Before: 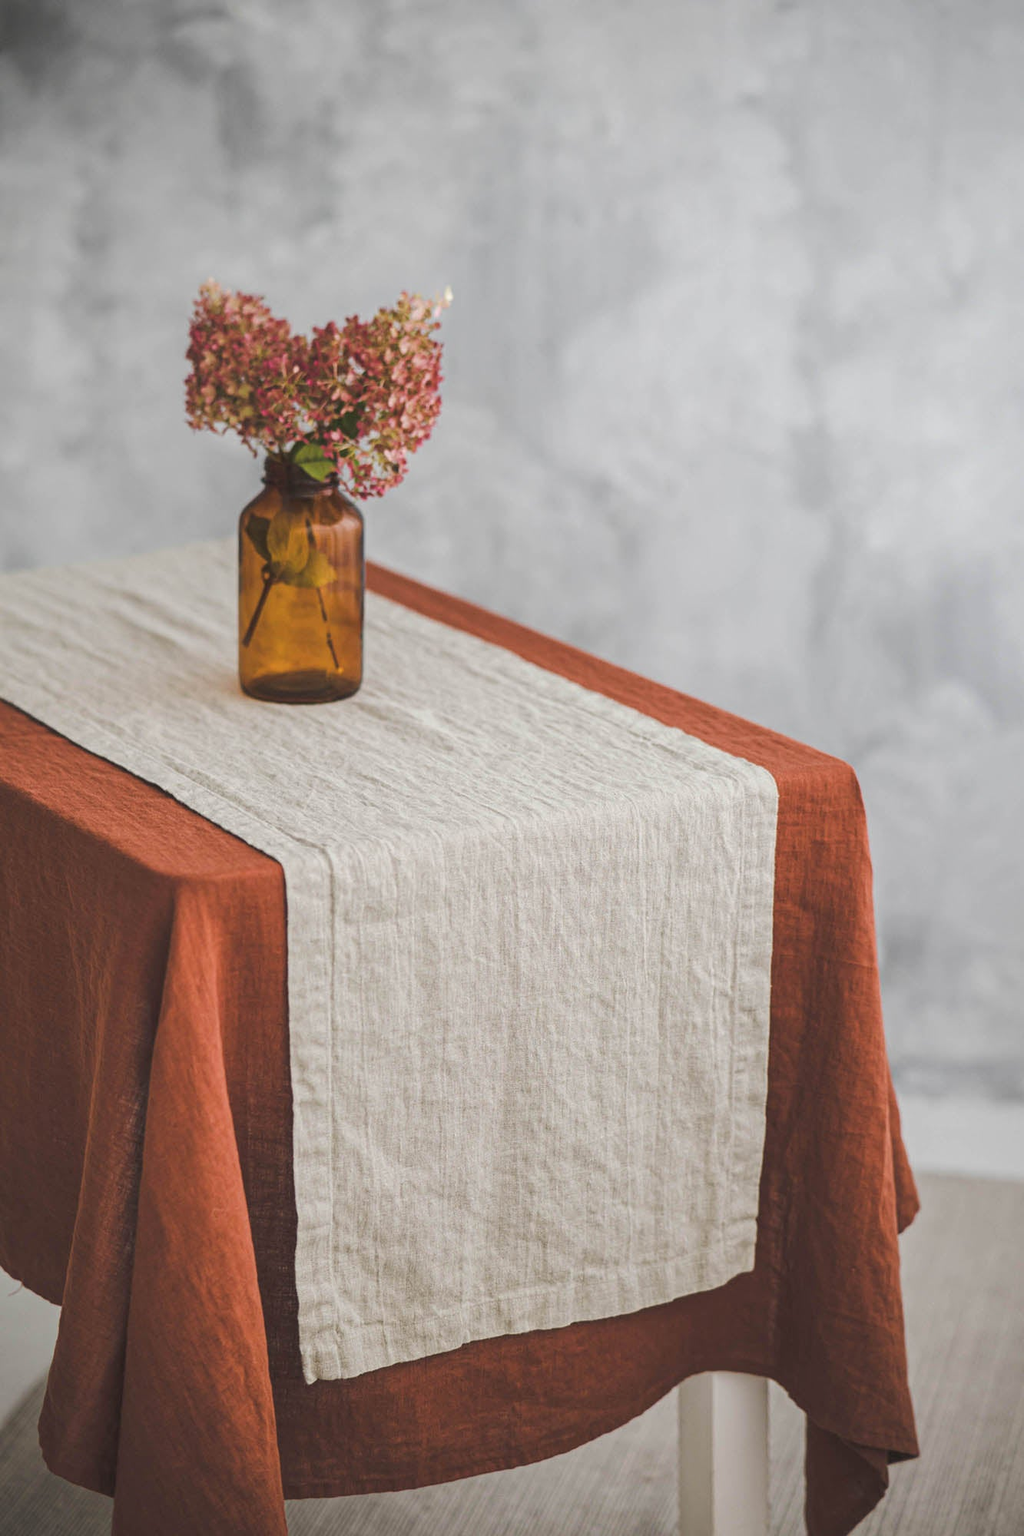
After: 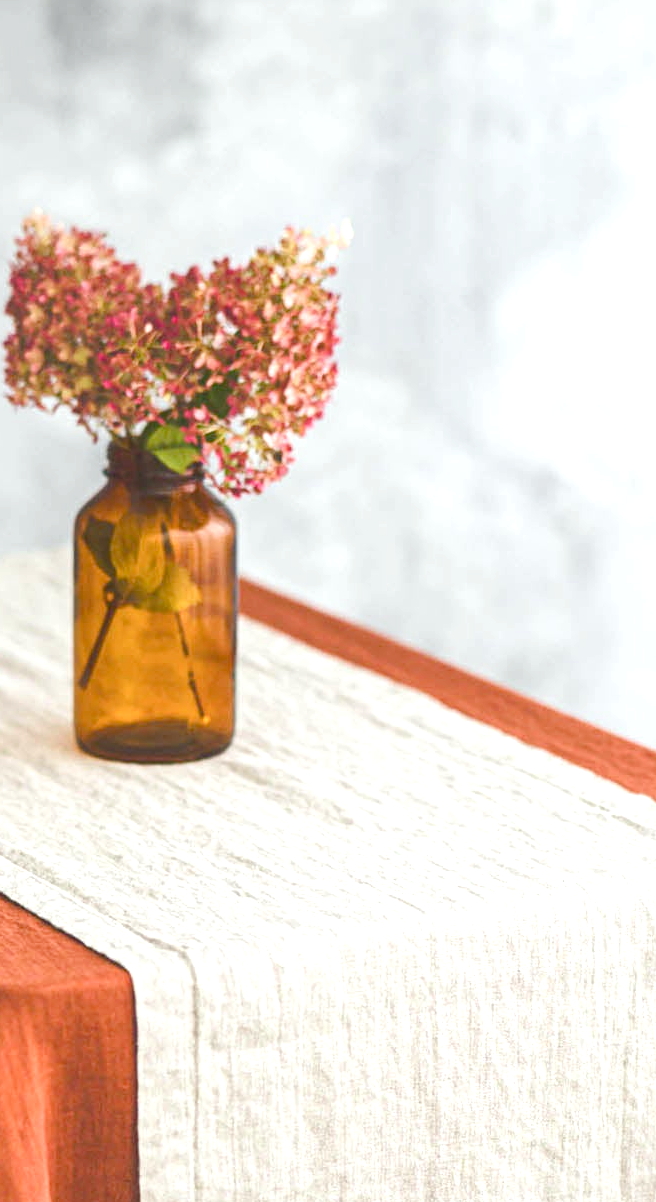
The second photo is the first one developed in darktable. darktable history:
white balance: red 0.978, blue 0.999
color balance rgb: perceptual saturation grading › global saturation 20%, perceptual saturation grading › highlights -25%, perceptual saturation grading › shadows 50%
exposure: exposure 0.943 EV, compensate highlight preservation false
crop: left 17.835%, top 7.675%, right 32.881%, bottom 32.213%
